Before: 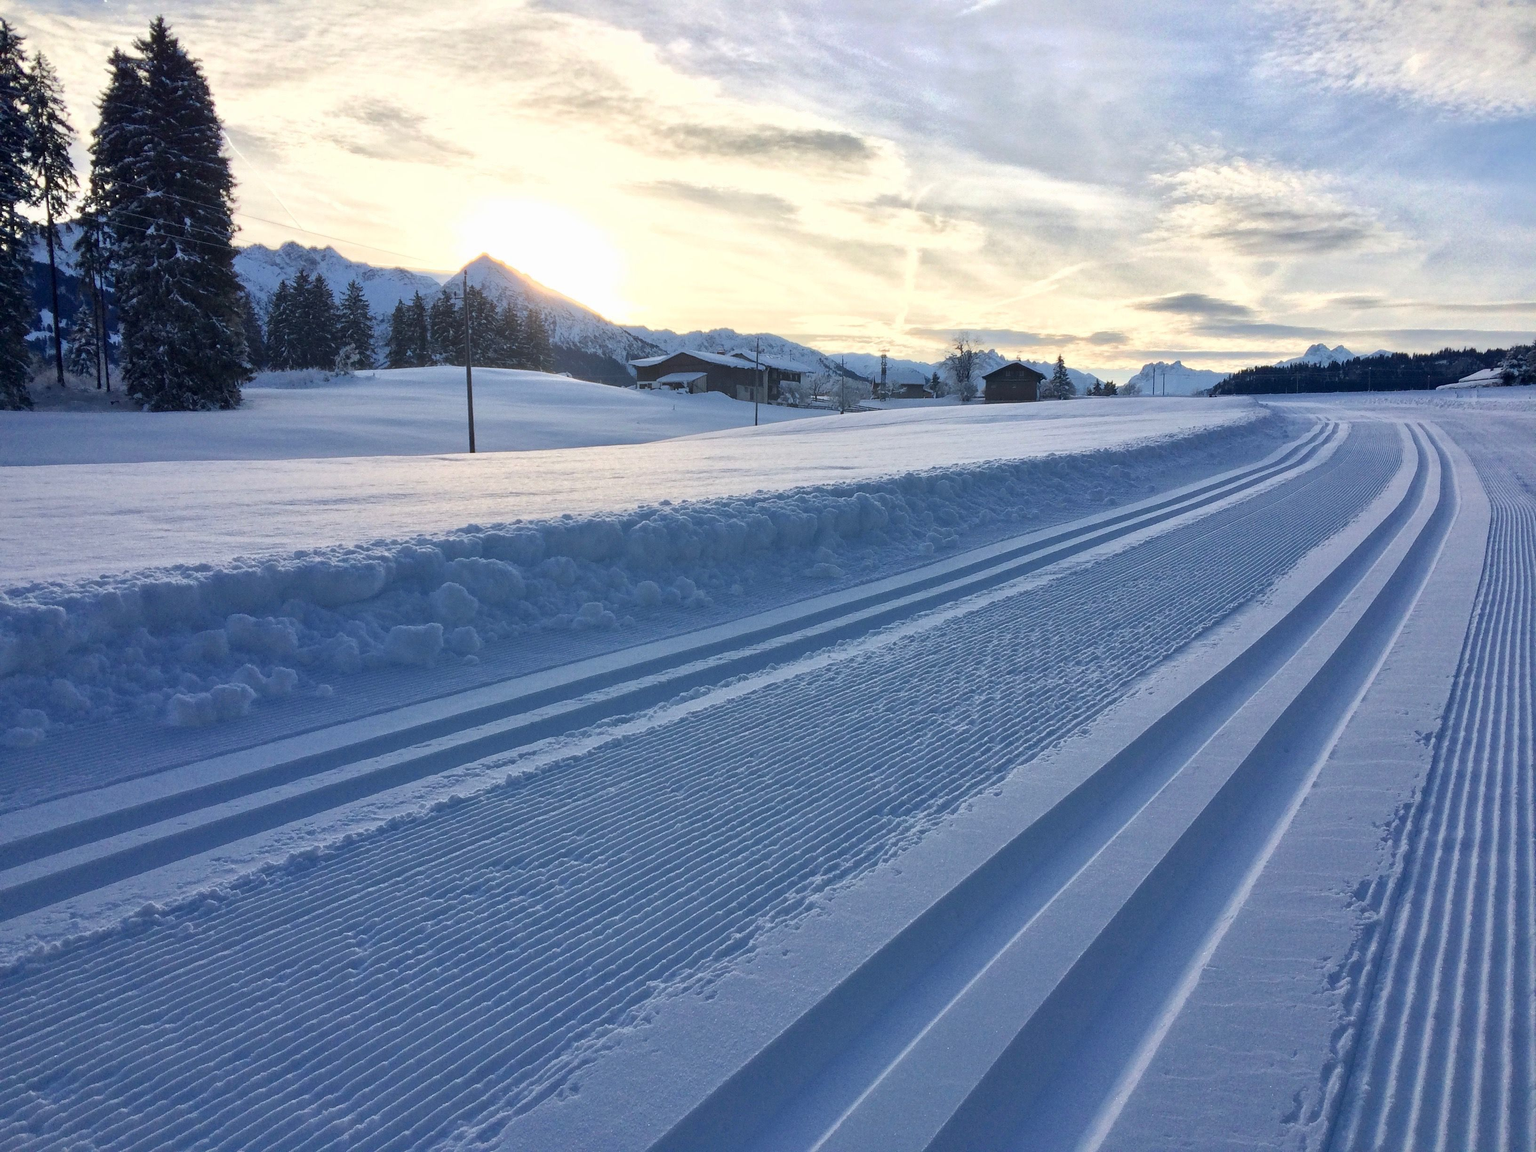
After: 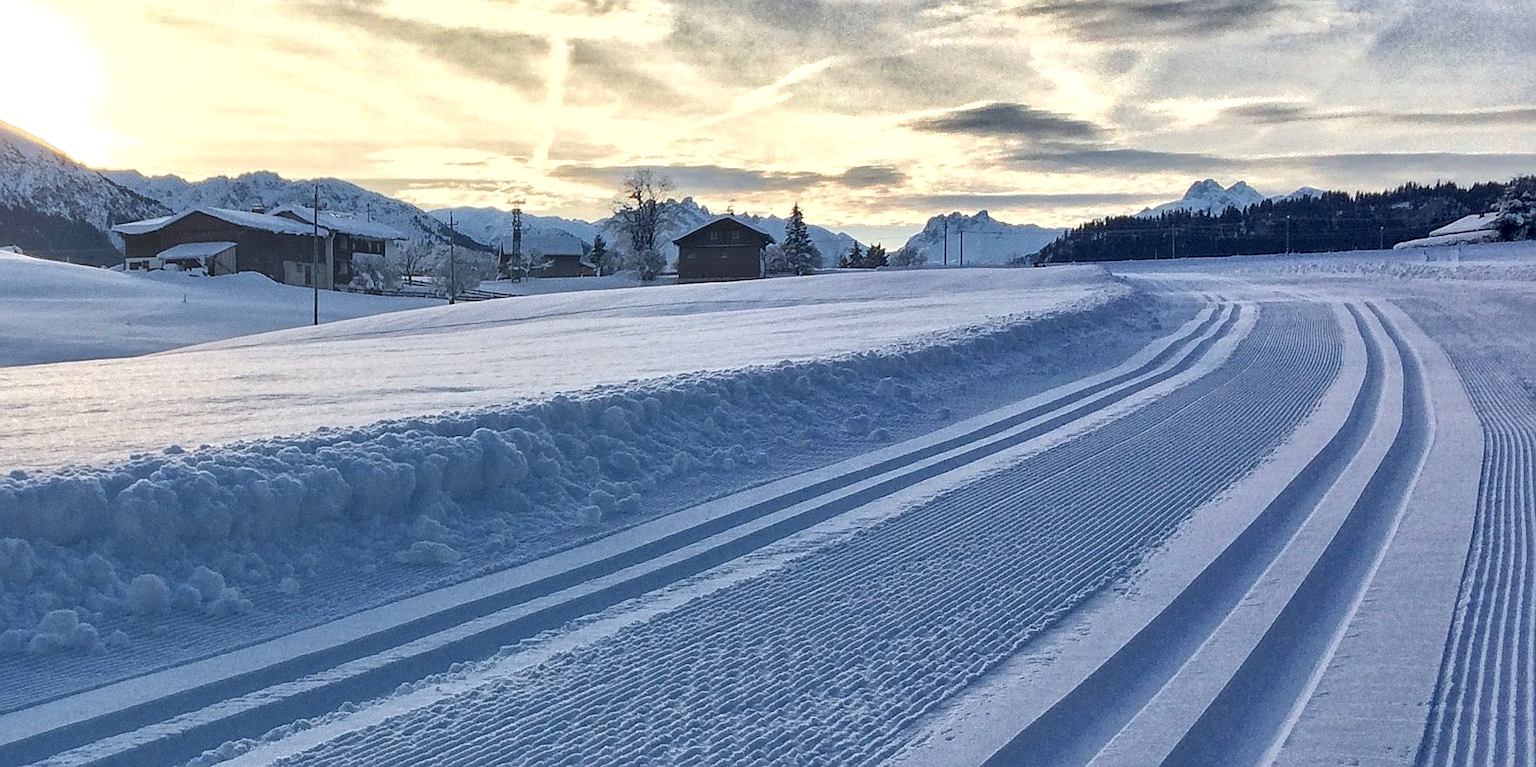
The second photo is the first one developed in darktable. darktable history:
sharpen: on, module defaults
rotate and perspective: rotation -1°, crop left 0.011, crop right 0.989, crop top 0.025, crop bottom 0.975
shadows and highlights: white point adjustment 0.05, highlights color adjustment 55.9%, soften with gaussian
local contrast: highlights 99%, shadows 86%, detail 160%, midtone range 0.2
crop: left 36.005%, top 18.293%, right 0.31%, bottom 38.444%
